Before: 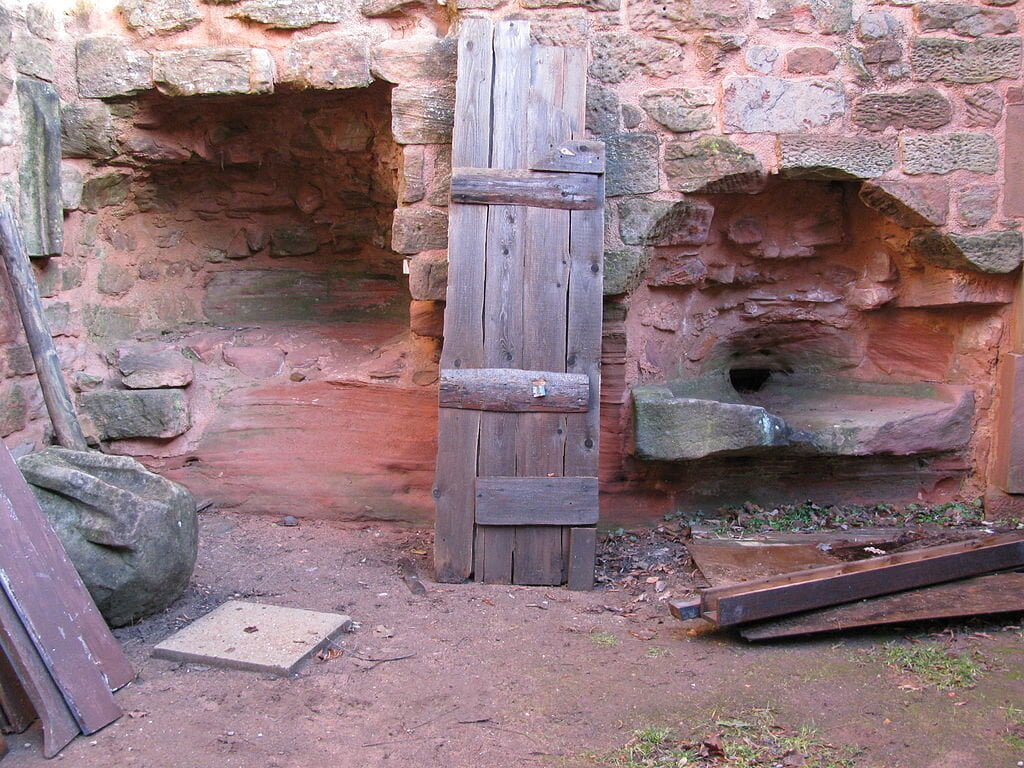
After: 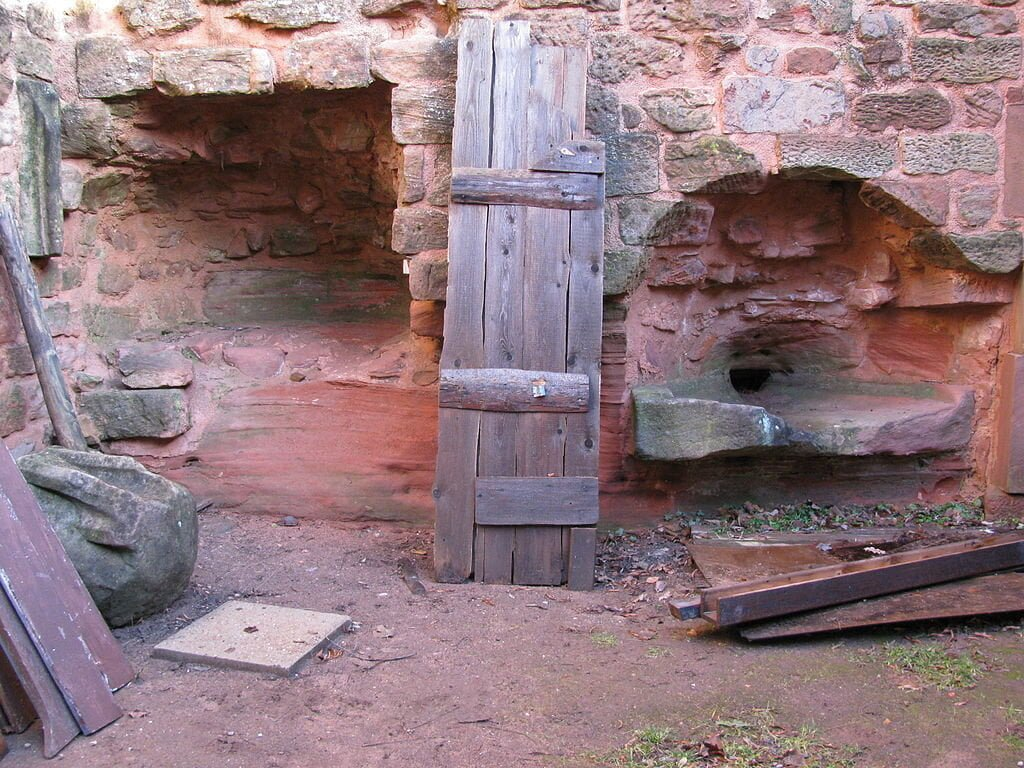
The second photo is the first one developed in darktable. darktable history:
shadows and highlights: shadows 25.21, highlights -47.88, soften with gaussian
tone equalizer: on, module defaults
